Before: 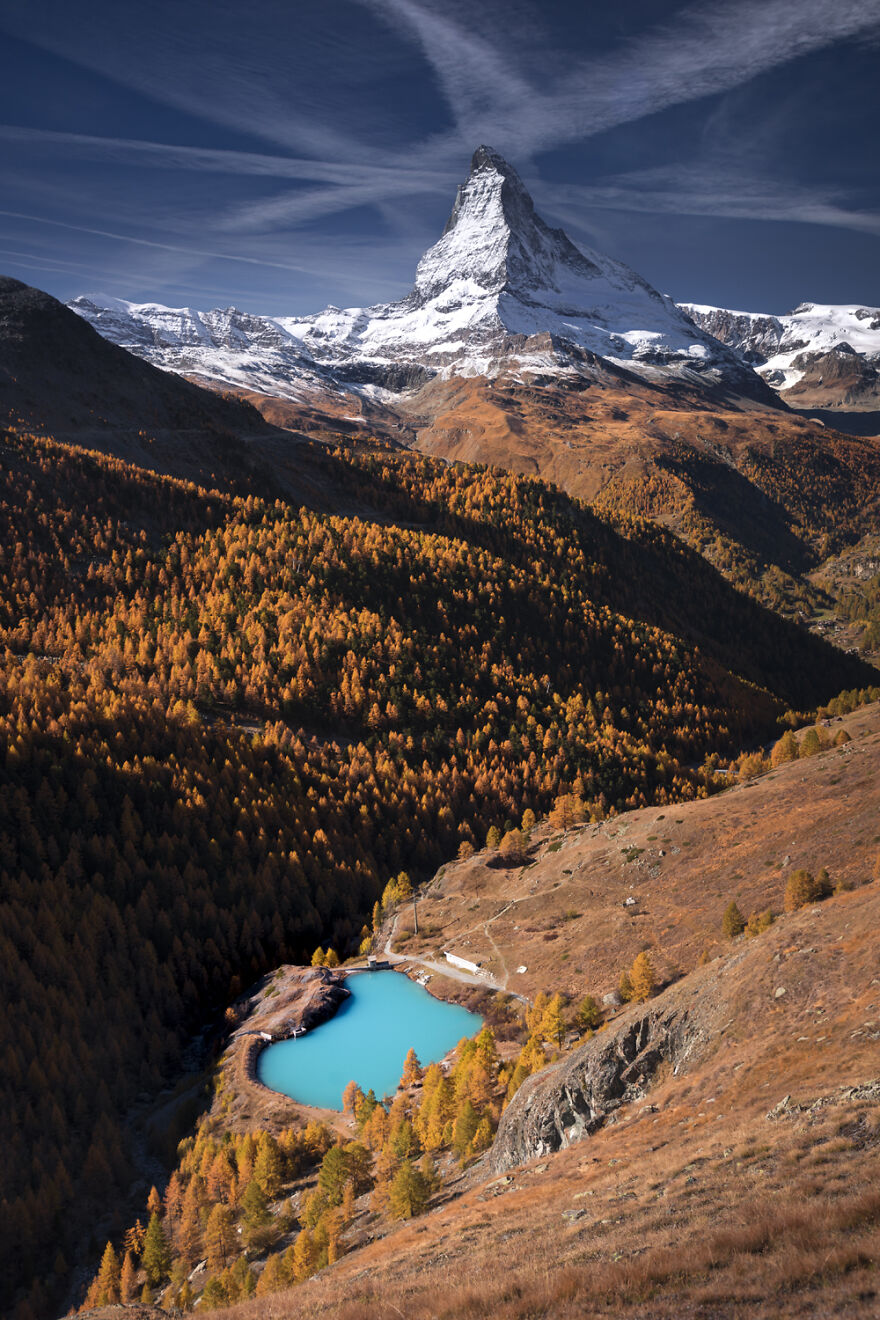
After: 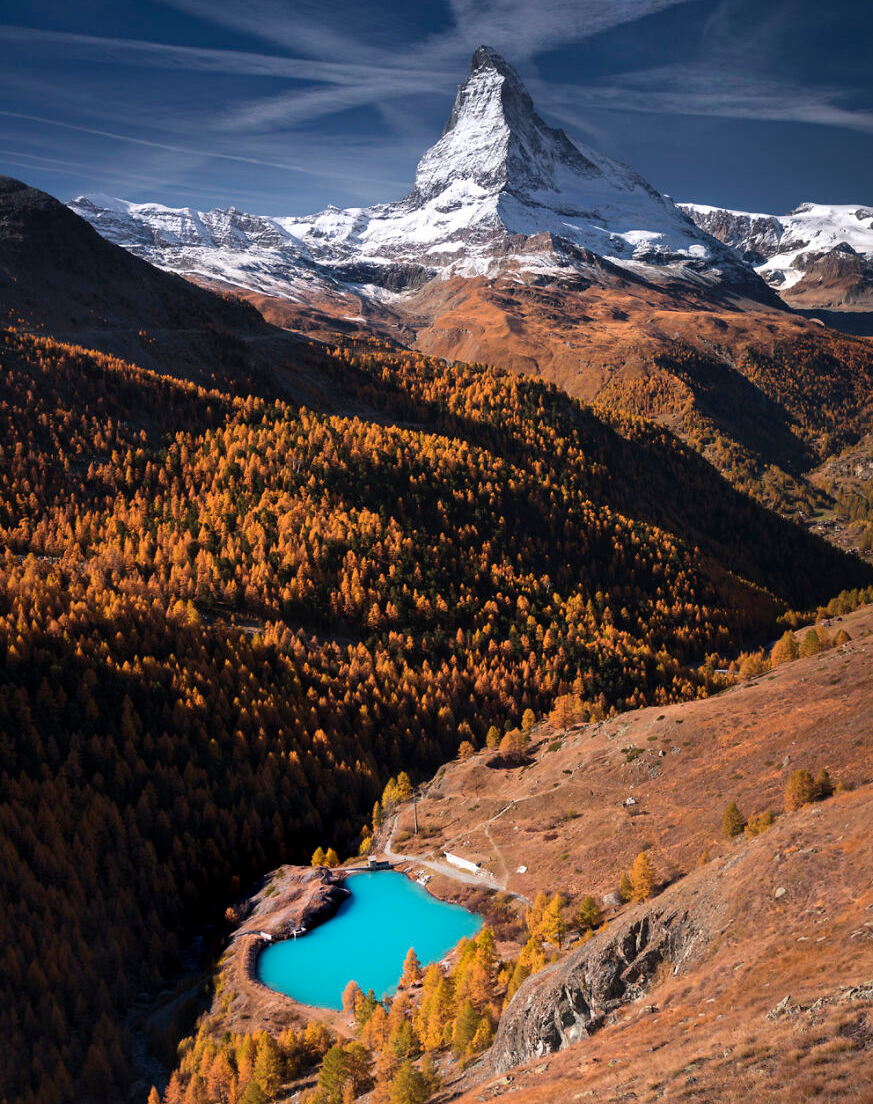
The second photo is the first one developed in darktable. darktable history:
crop: top 7.625%, bottom 8.027%
white balance: red 1, blue 1
